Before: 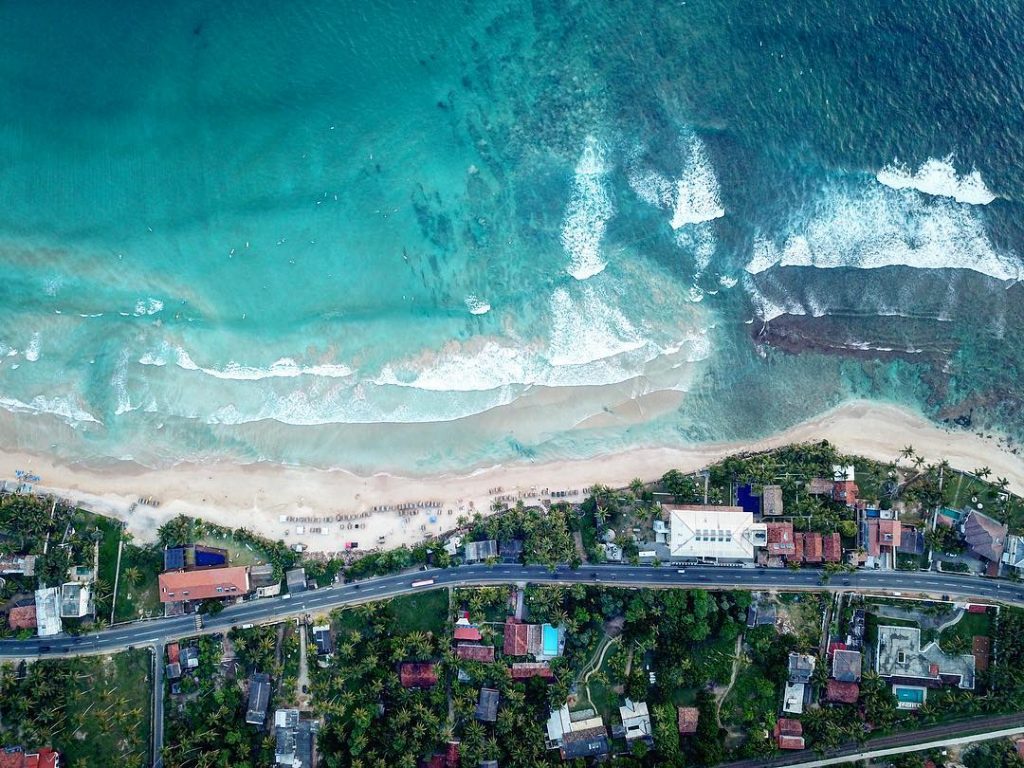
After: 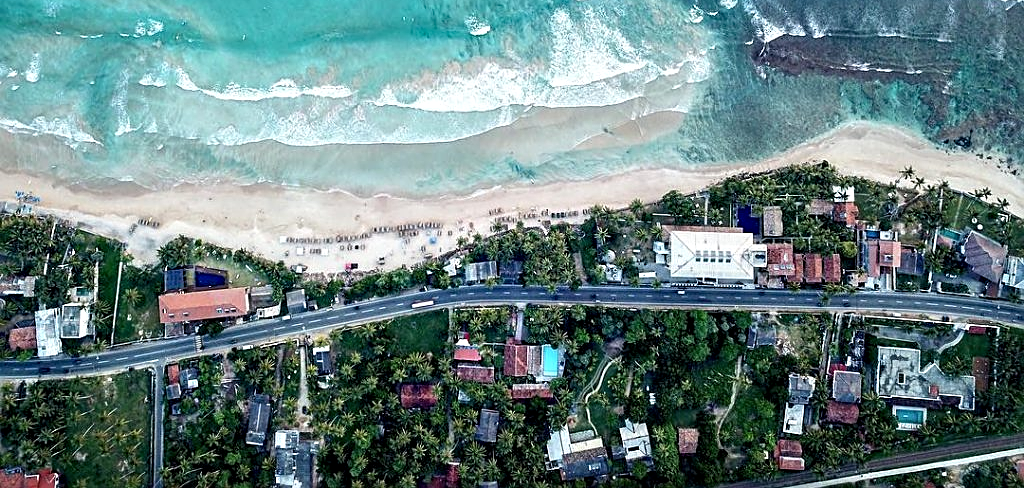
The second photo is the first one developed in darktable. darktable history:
sharpen: on, module defaults
contrast equalizer: y [[0.531, 0.548, 0.559, 0.557, 0.544, 0.527], [0.5 ×6], [0.5 ×6], [0 ×6], [0 ×6]]
crop and rotate: top 36.435%
